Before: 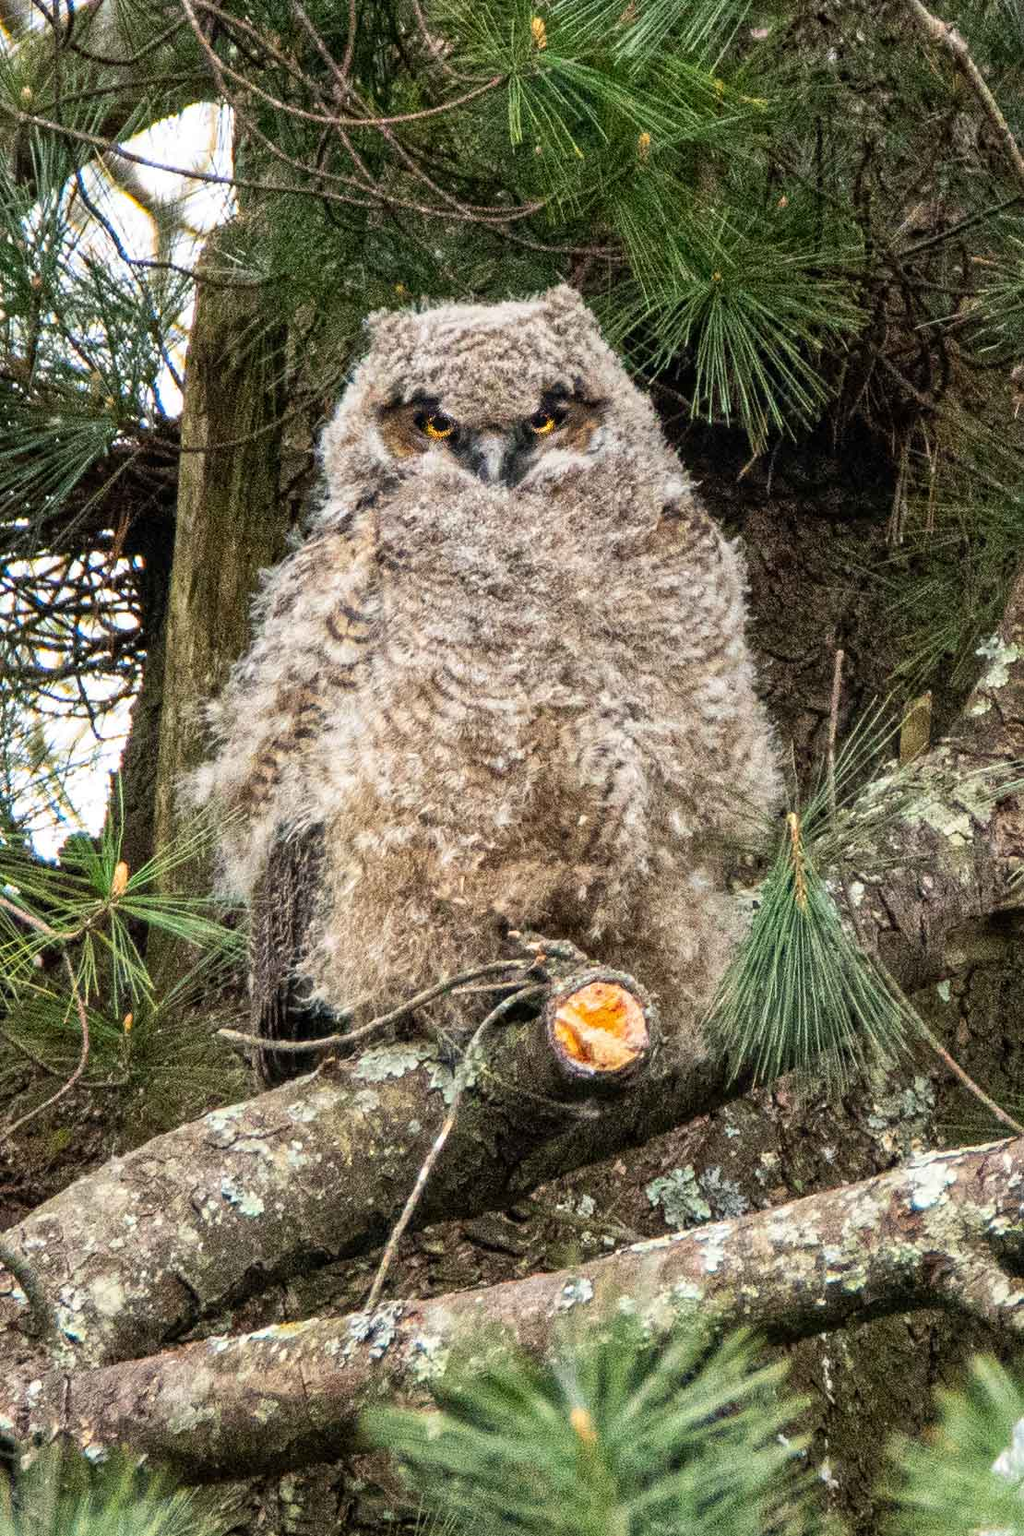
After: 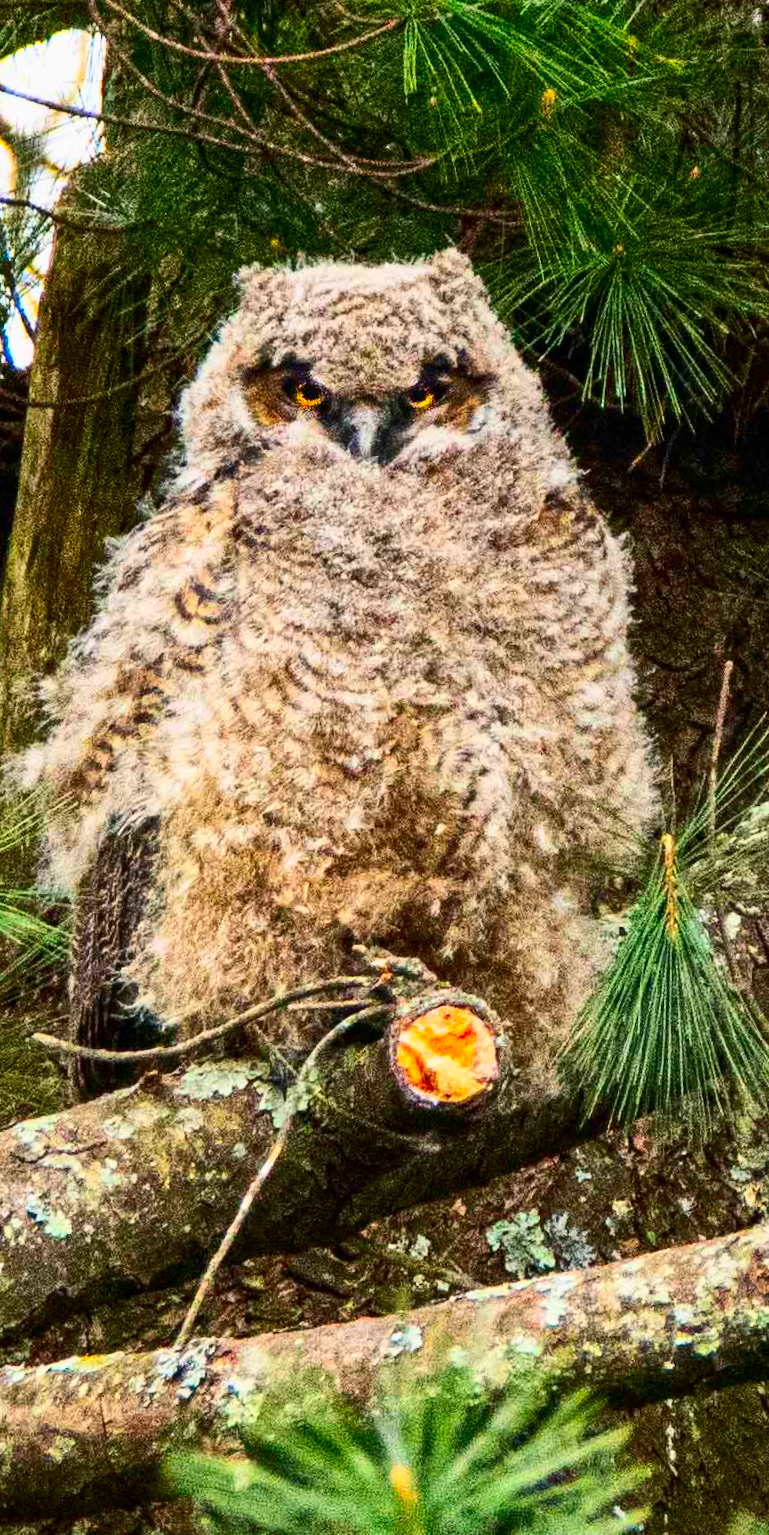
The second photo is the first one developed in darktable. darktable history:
crop and rotate: angle -3.24°, left 14.201%, top 0.032%, right 10.76%, bottom 0.09%
contrast brightness saturation: contrast 0.264, brightness 0.024, saturation 0.889
exposure: exposure -0.141 EV, compensate highlight preservation false
